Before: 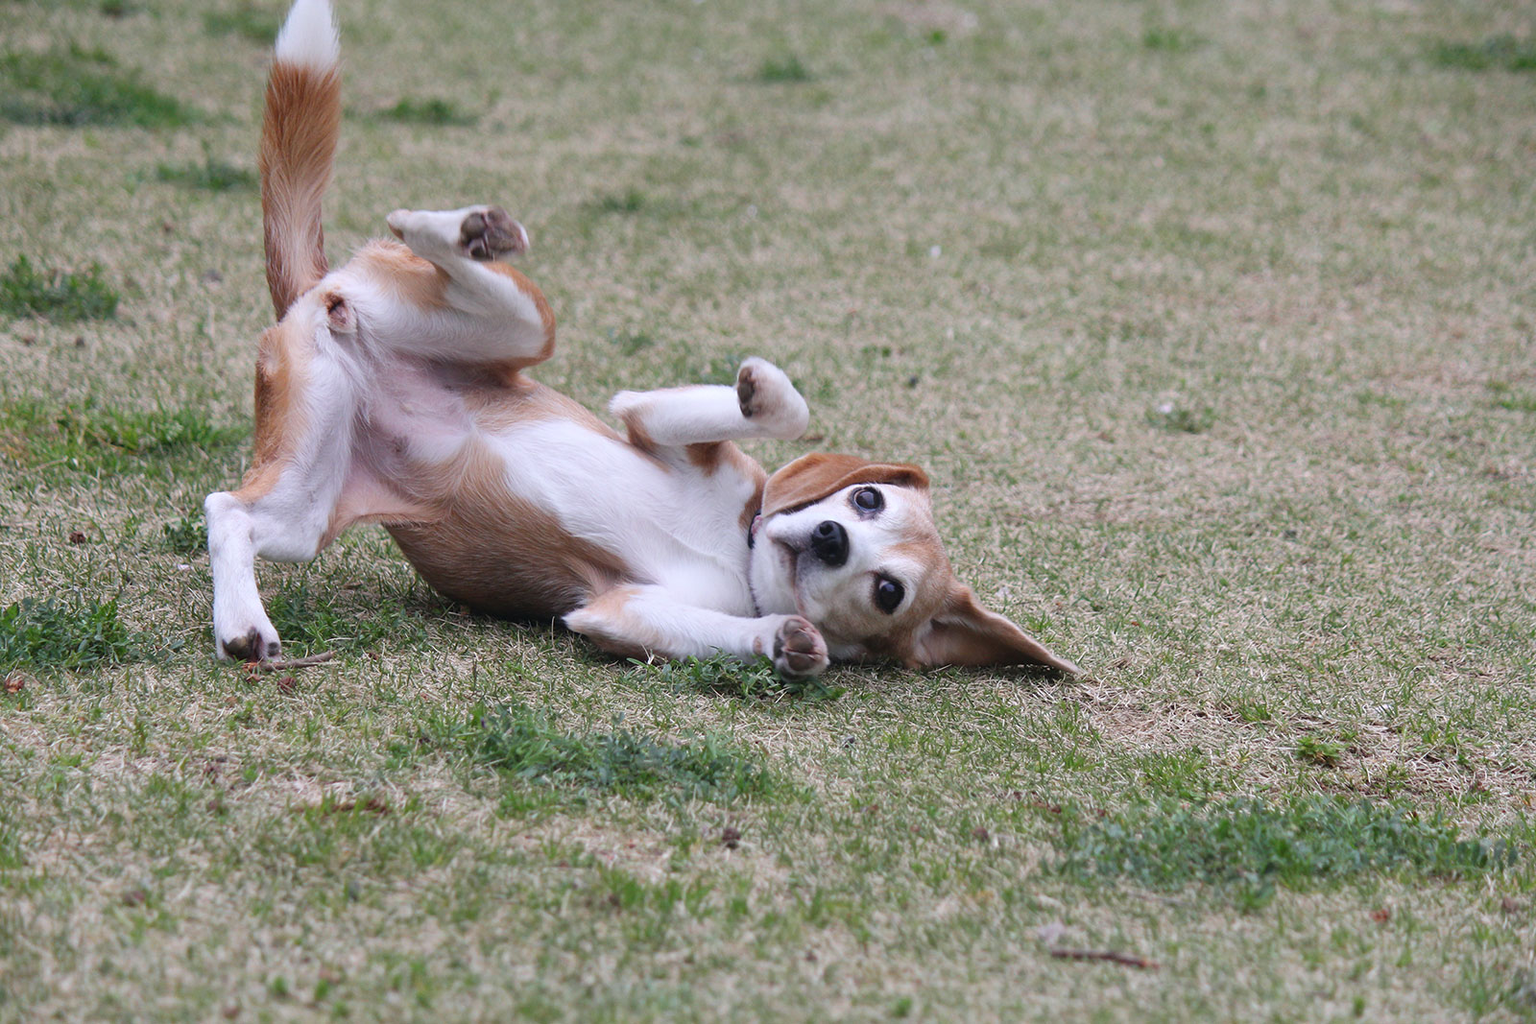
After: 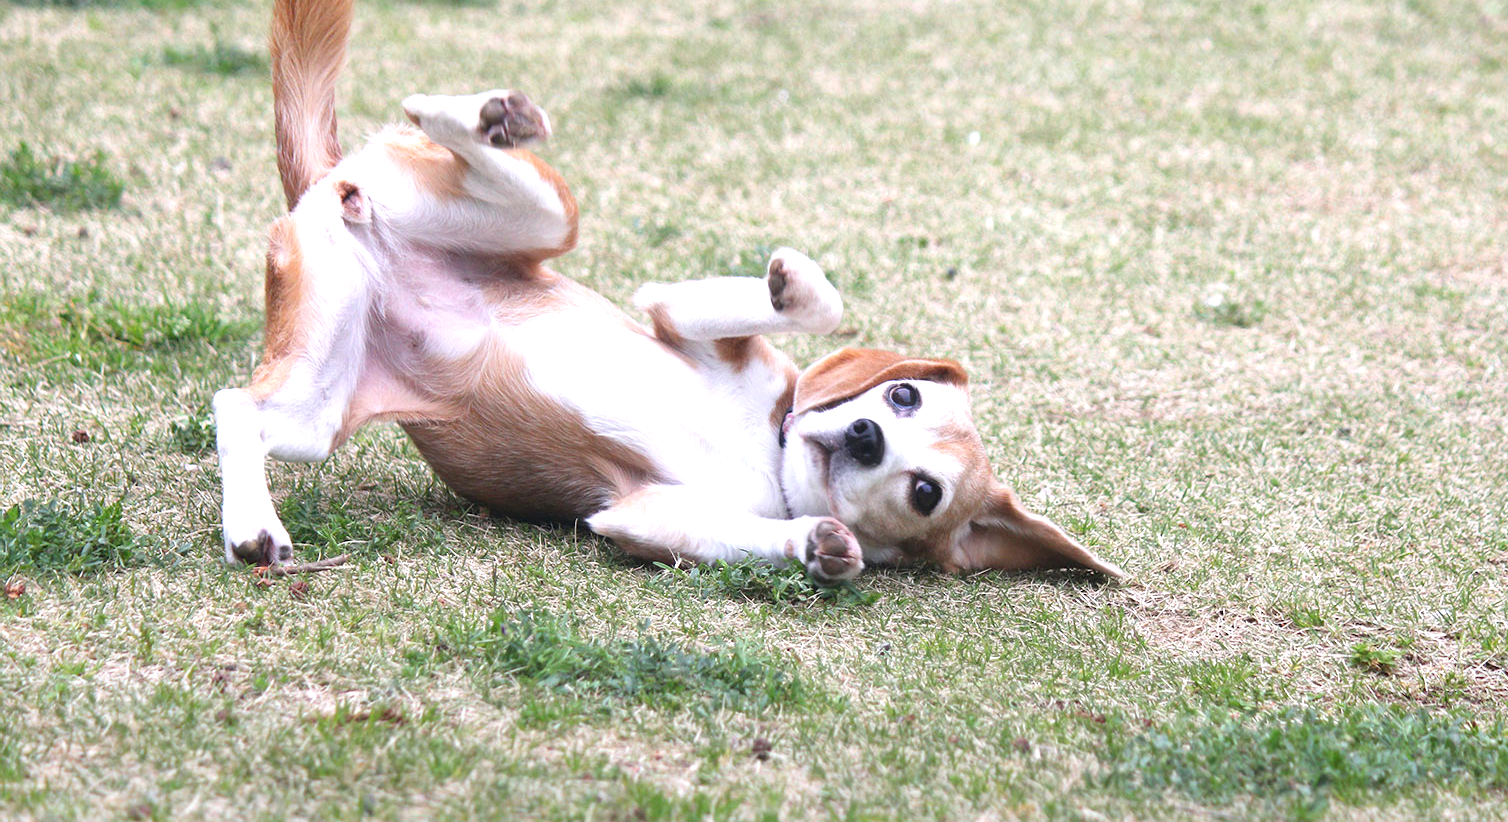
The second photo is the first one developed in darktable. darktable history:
crop and rotate: angle 0.03°, top 11.643%, right 5.651%, bottom 11.189%
exposure: exposure 1.16 EV, compensate exposure bias true, compensate highlight preservation false
graduated density: rotation -180°, offset 24.95
